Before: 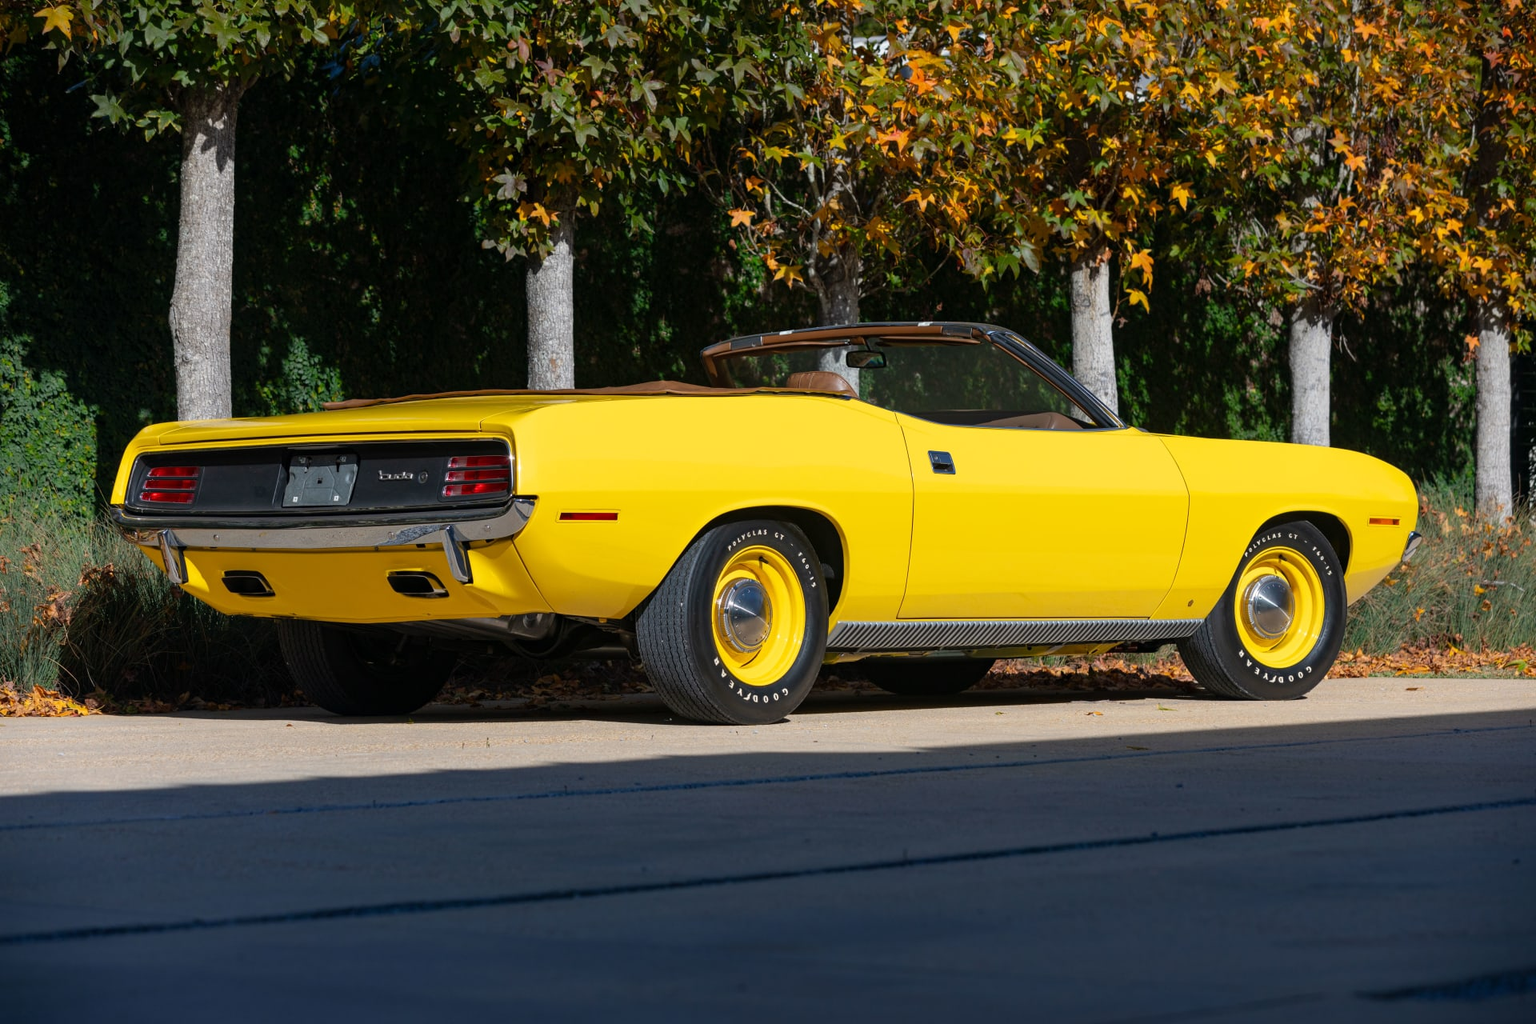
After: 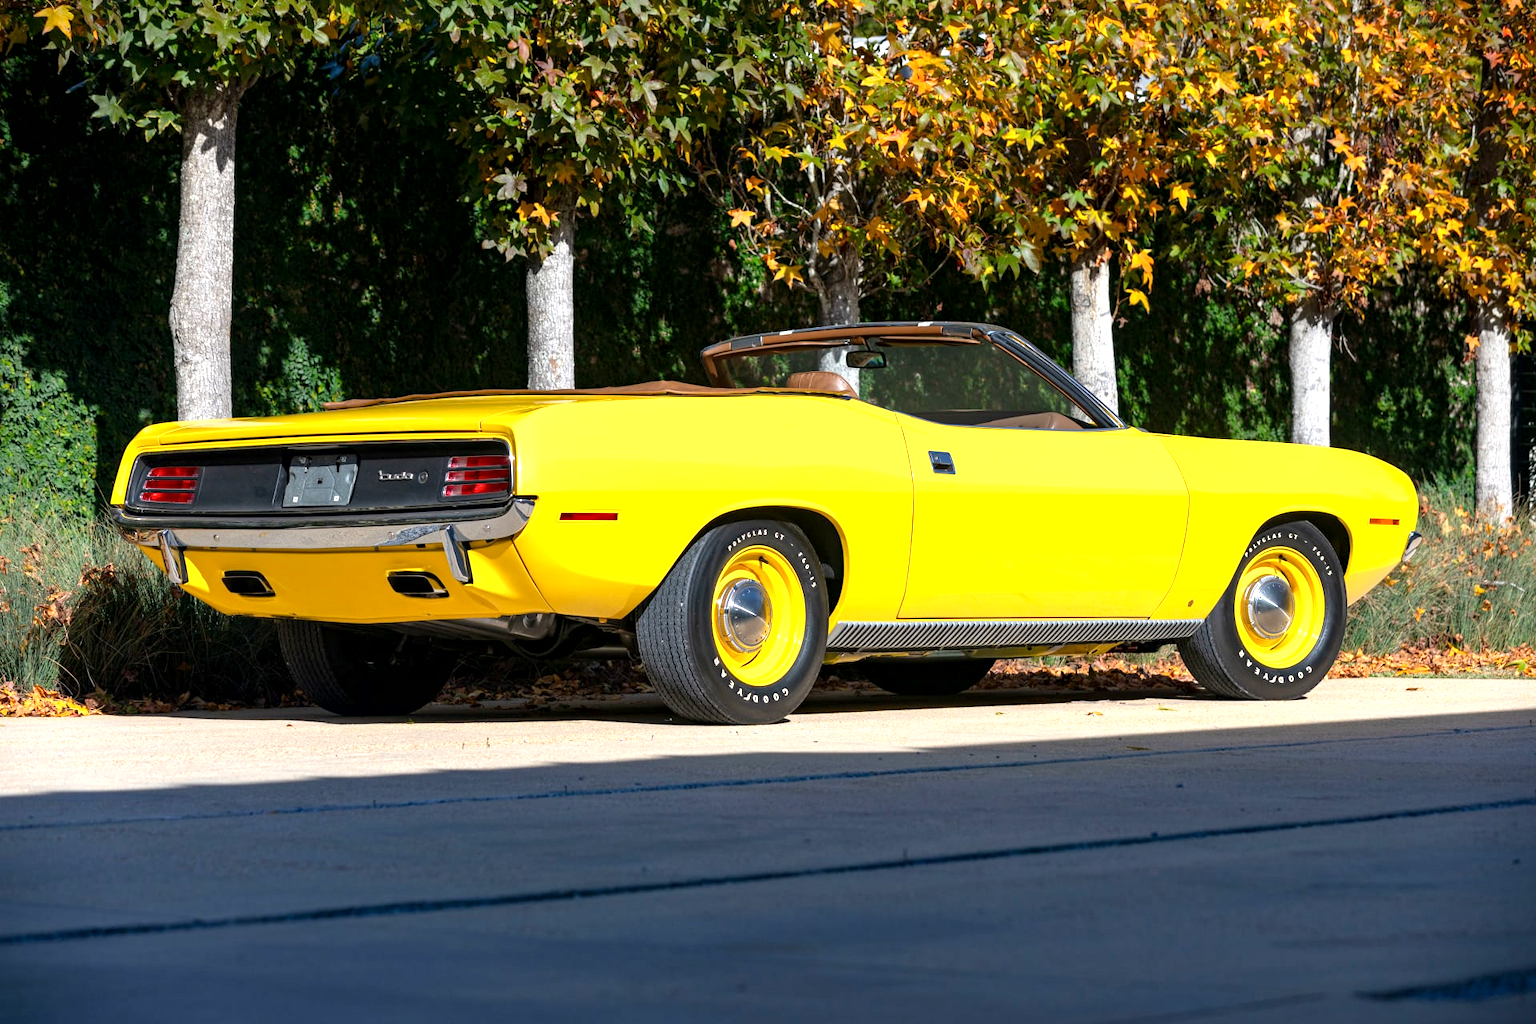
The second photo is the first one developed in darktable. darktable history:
local contrast: mode bilateral grid, contrast 27, coarseness 16, detail 115%, midtone range 0.2
exposure: black level correction 0.001, exposure 1 EV, compensate highlight preservation false
